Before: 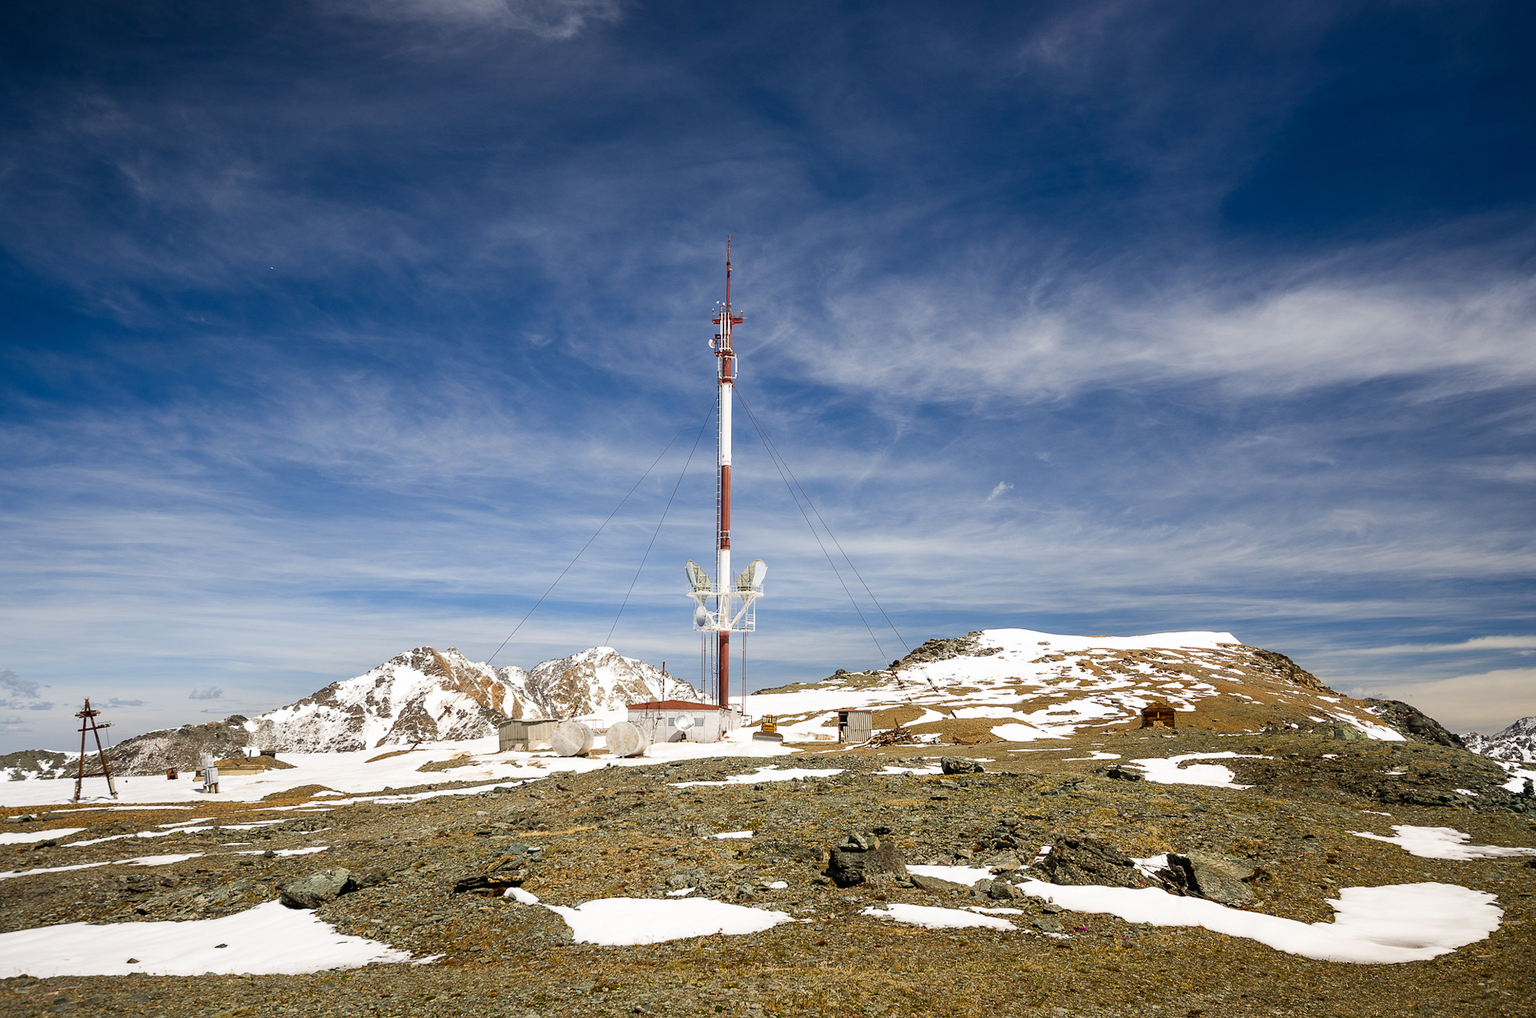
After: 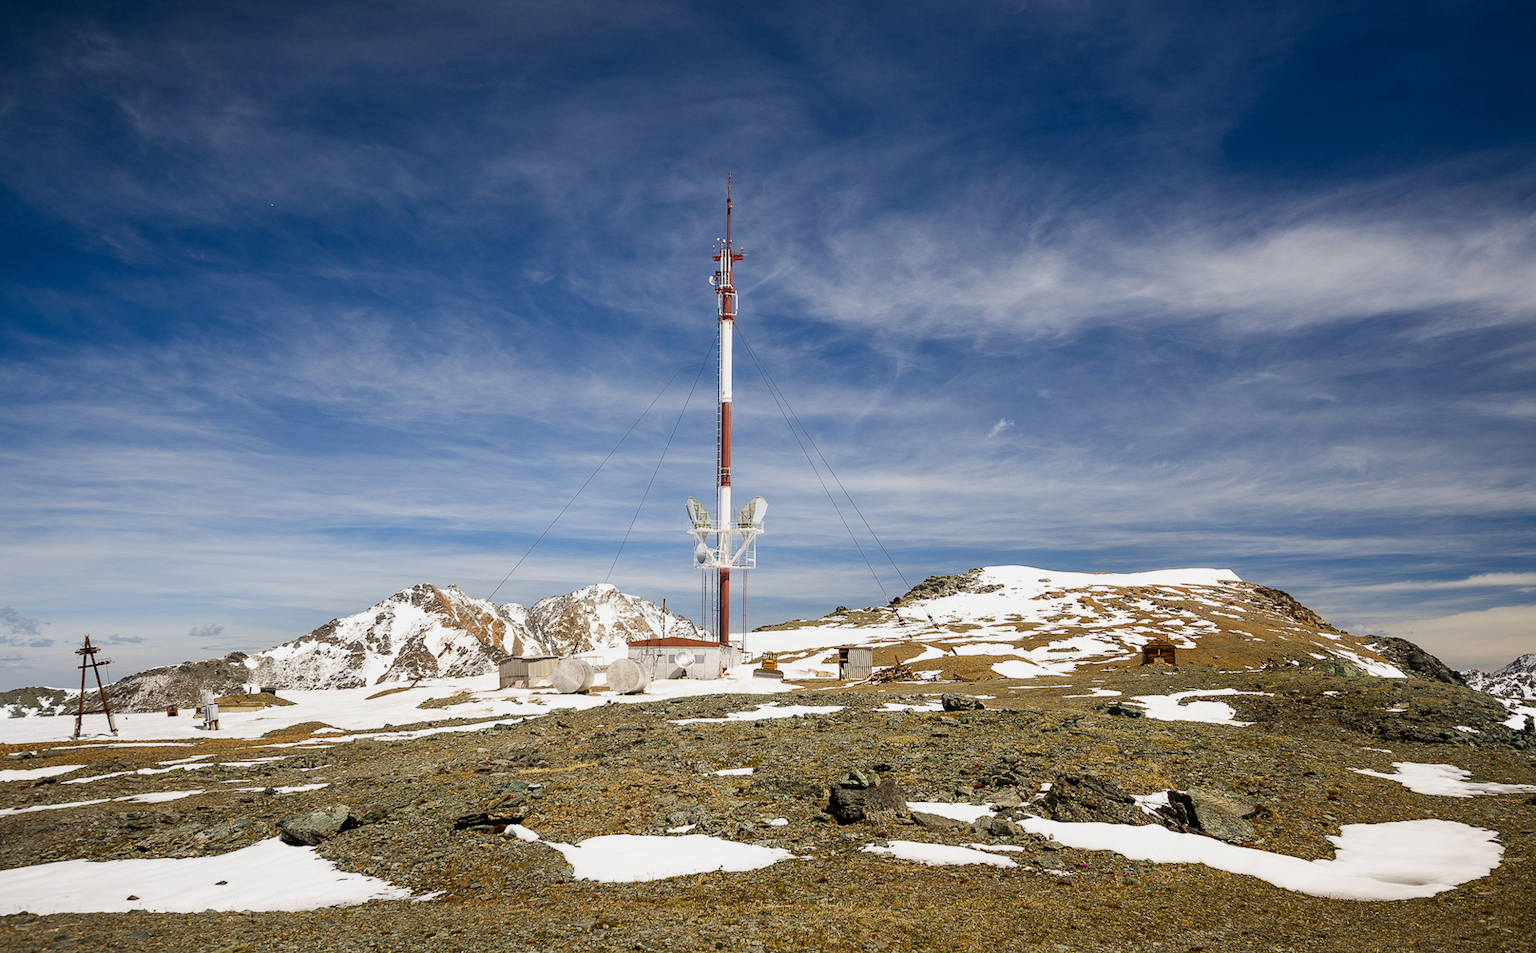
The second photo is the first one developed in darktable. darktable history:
crop and rotate: top 6.342%
exposure: exposure -0.154 EV, compensate exposure bias true, compensate highlight preservation false
